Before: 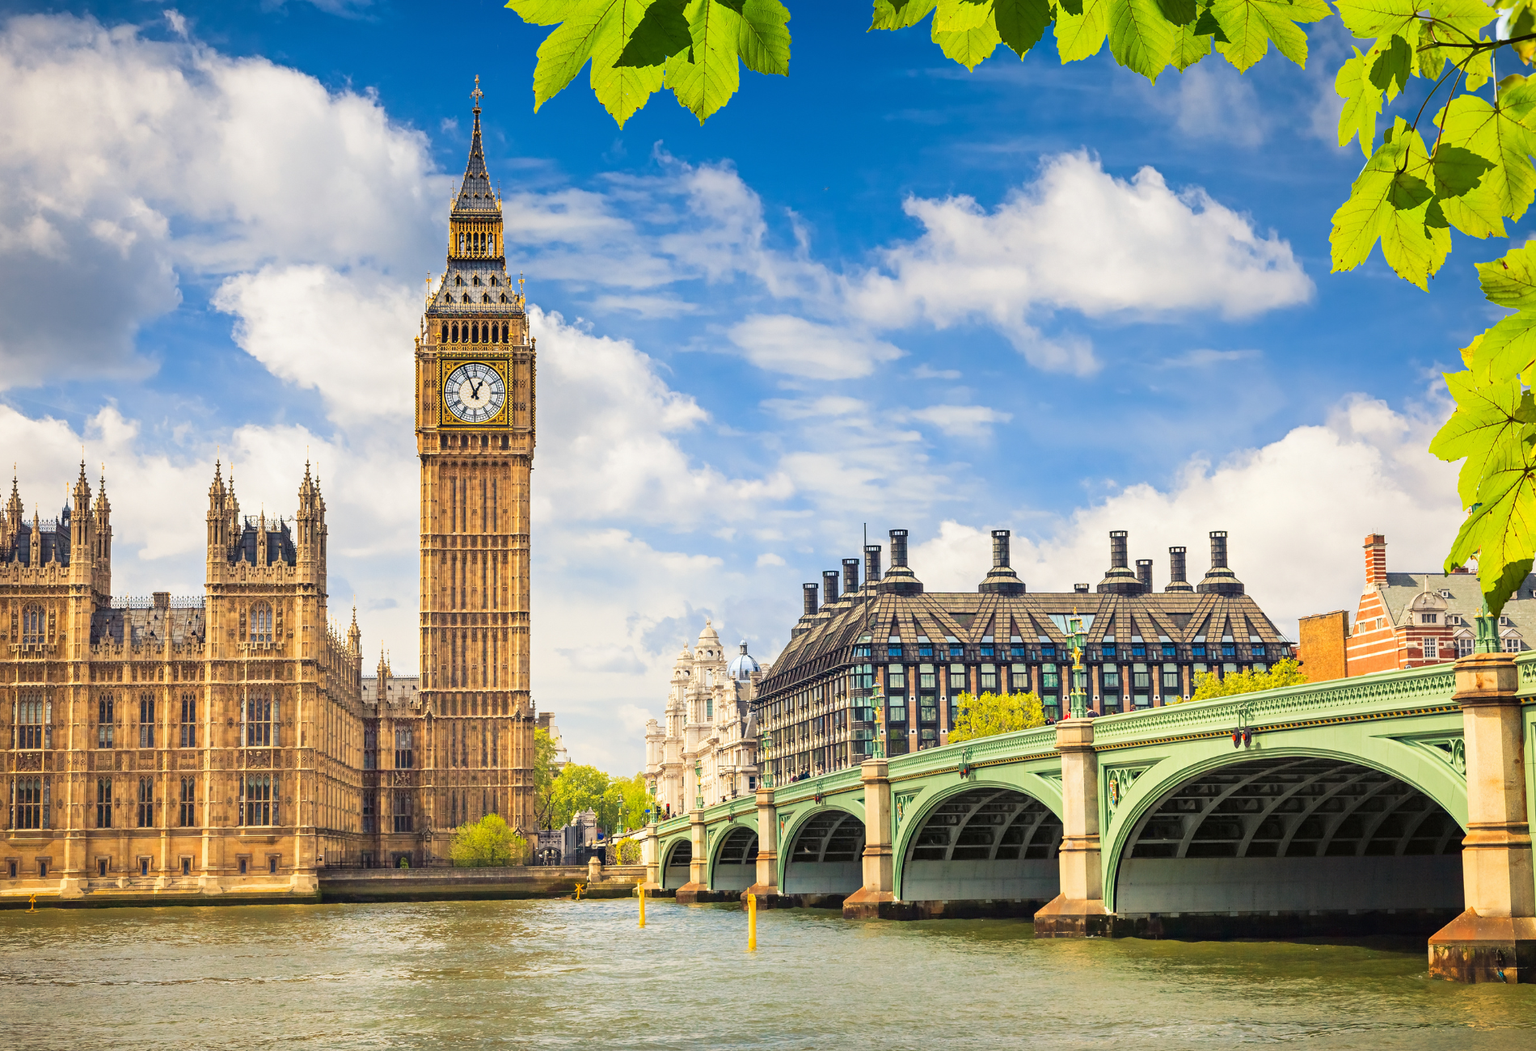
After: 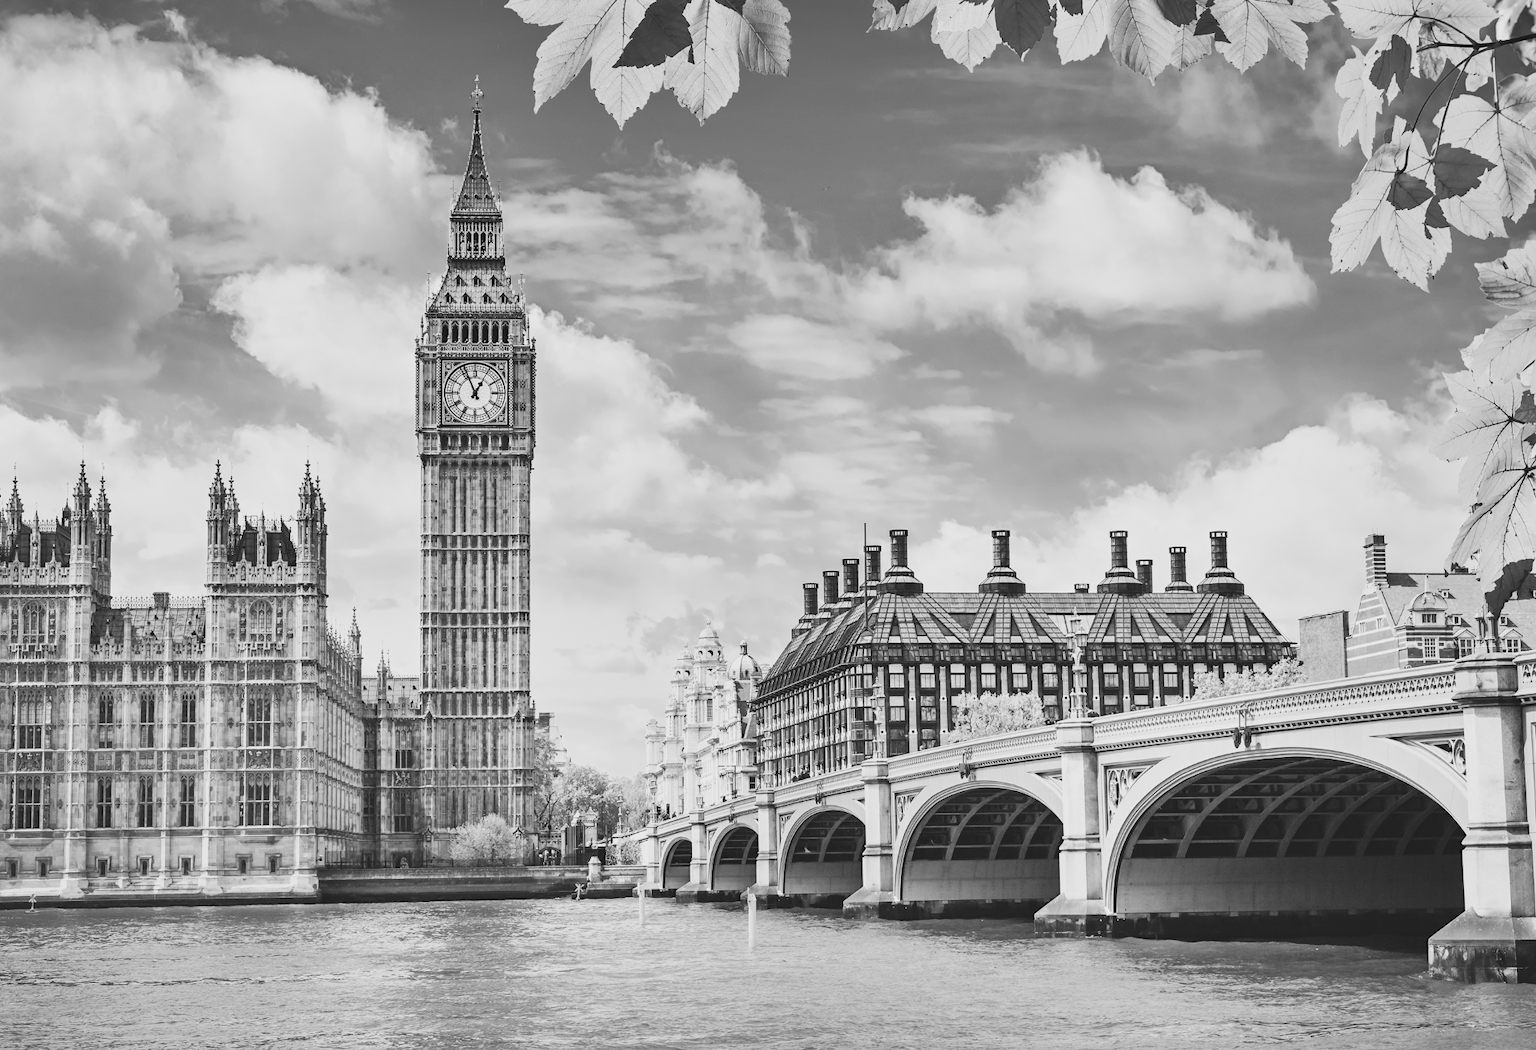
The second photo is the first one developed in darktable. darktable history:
tone curve: curves: ch0 [(0, 0.11) (0.181, 0.223) (0.405, 0.46) (0.456, 0.528) (0.634, 0.728) (0.877, 0.89) (0.984, 0.935)]; ch1 [(0, 0.052) (0.443, 0.43) (0.492, 0.485) (0.566, 0.579) (0.595, 0.625) (0.608, 0.654) (0.65, 0.708) (1, 0.961)]; ch2 [(0, 0) (0.33, 0.301) (0.421, 0.443) (0.447, 0.489) (0.495, 0.492) (0.537, 0.57) (0.586, 0.591) (0.663, 0.686) (1, 1)], preserve colors none
shadows and highlights: low approximation 0.01, soften with gaussian
color zones: curves: ch1 [(0, -0.014) (0.143, -0.013) (0.286, -0.013) (0.429, -0.016) (0.571, -0.019) (0.714, -0.015) (0.857, 0.002) (1, -0.014)]
